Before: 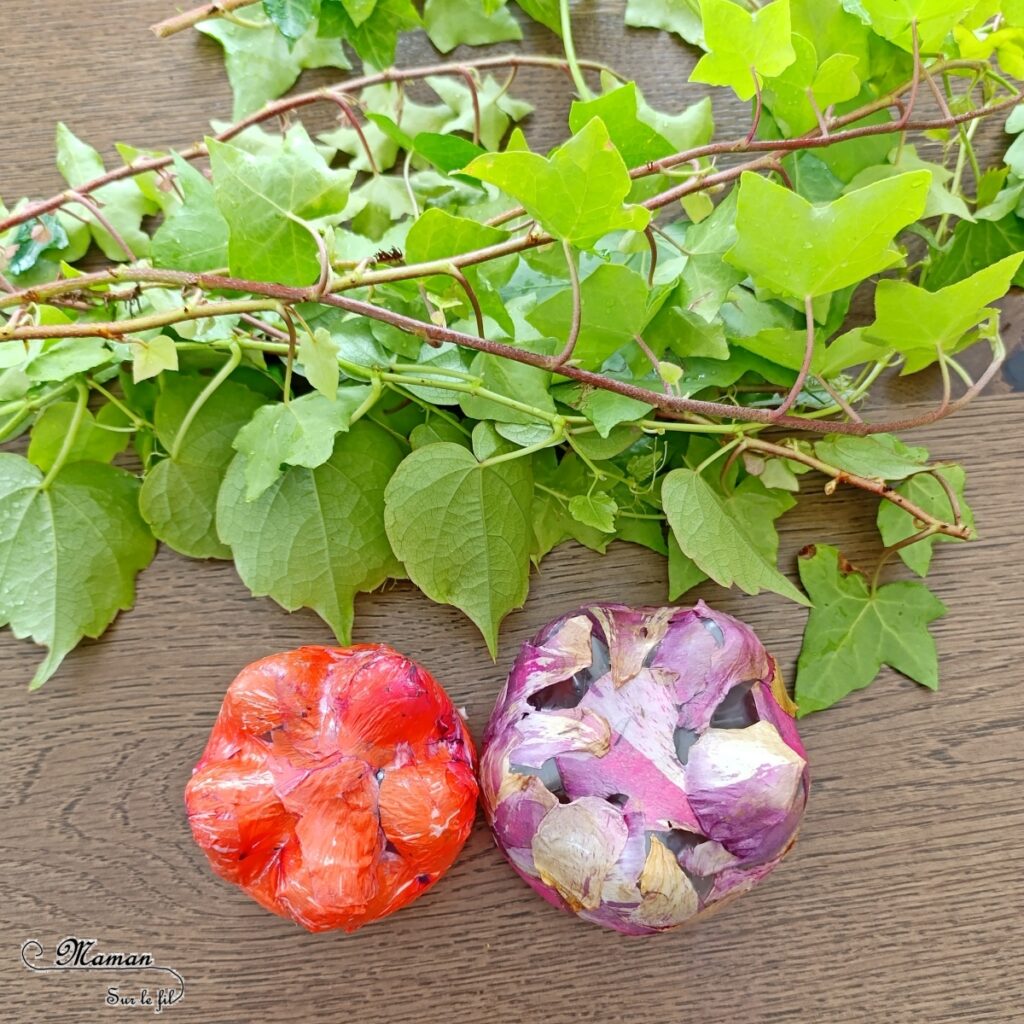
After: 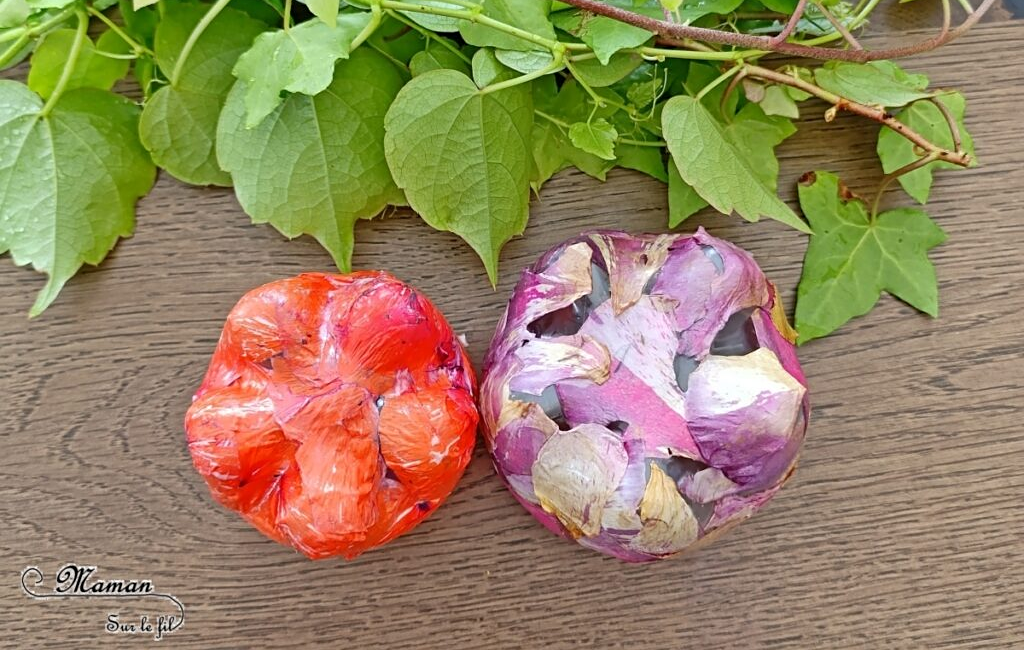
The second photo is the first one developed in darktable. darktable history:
crop and rotate: top 36.435%
sharpen: amount 0.2
